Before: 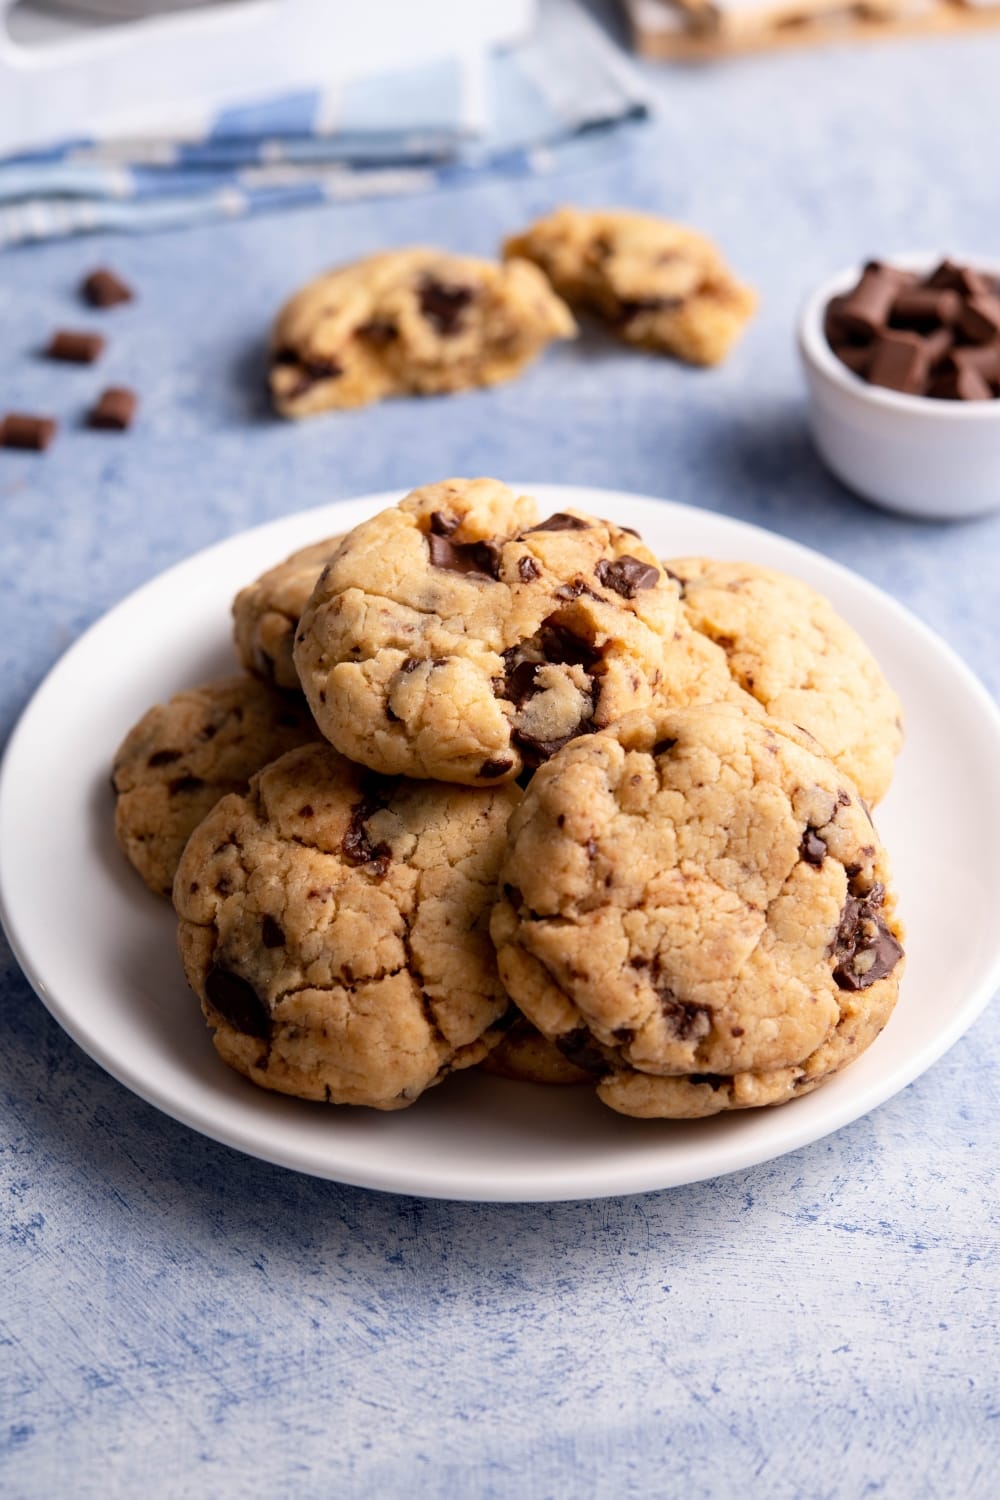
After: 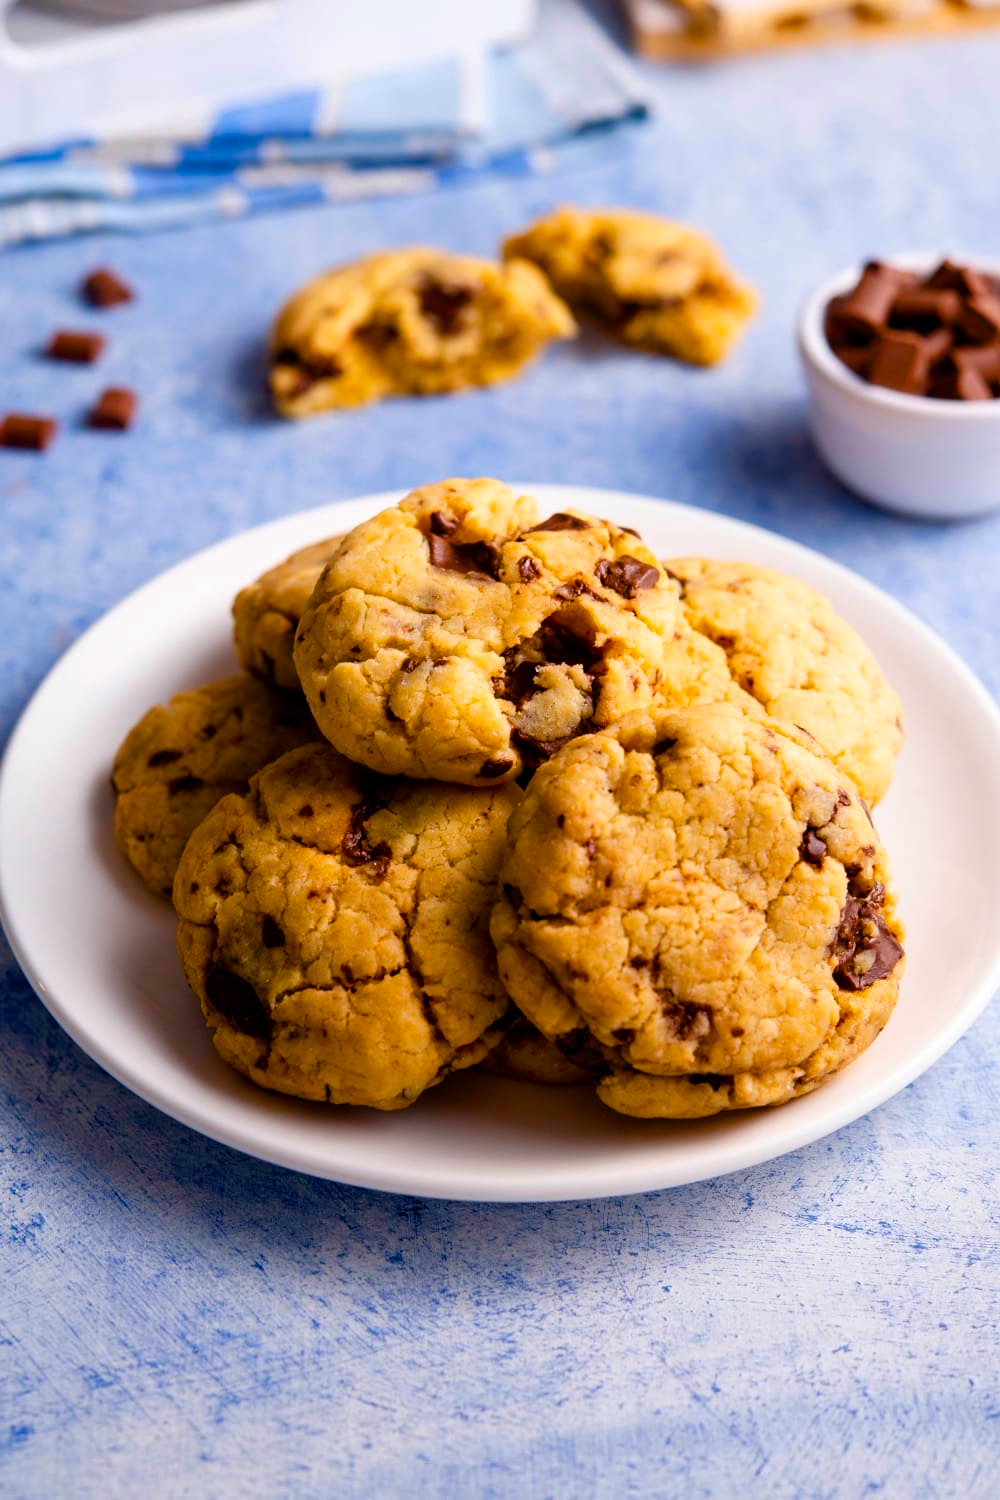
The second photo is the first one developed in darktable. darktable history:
shadows and highlights: shadows 37.32, highlights -27.74, soften with gaussian
color balance rgb: linear chroma grading › global chroma 49.363%, perceptual saturation grading › global saturation 20%, perceptual saturation grading › highlights -25.666%, perceptual saturation grading › shadows 24.409%, global vibrance 20%
